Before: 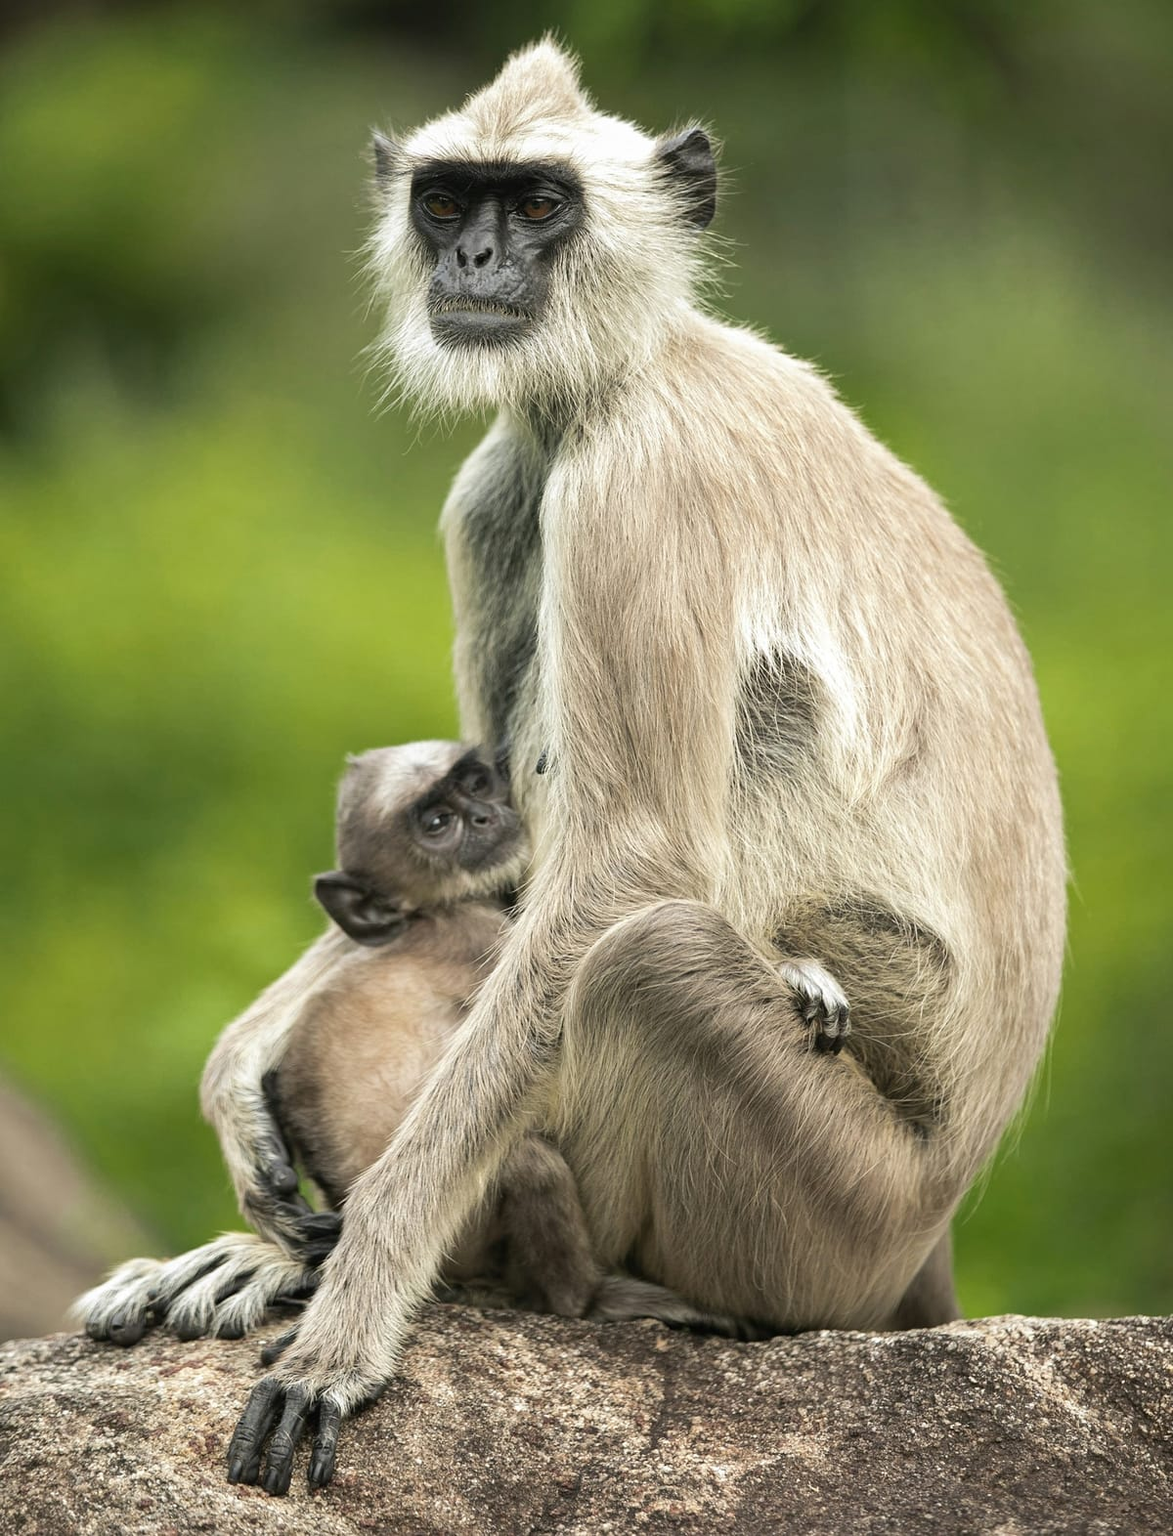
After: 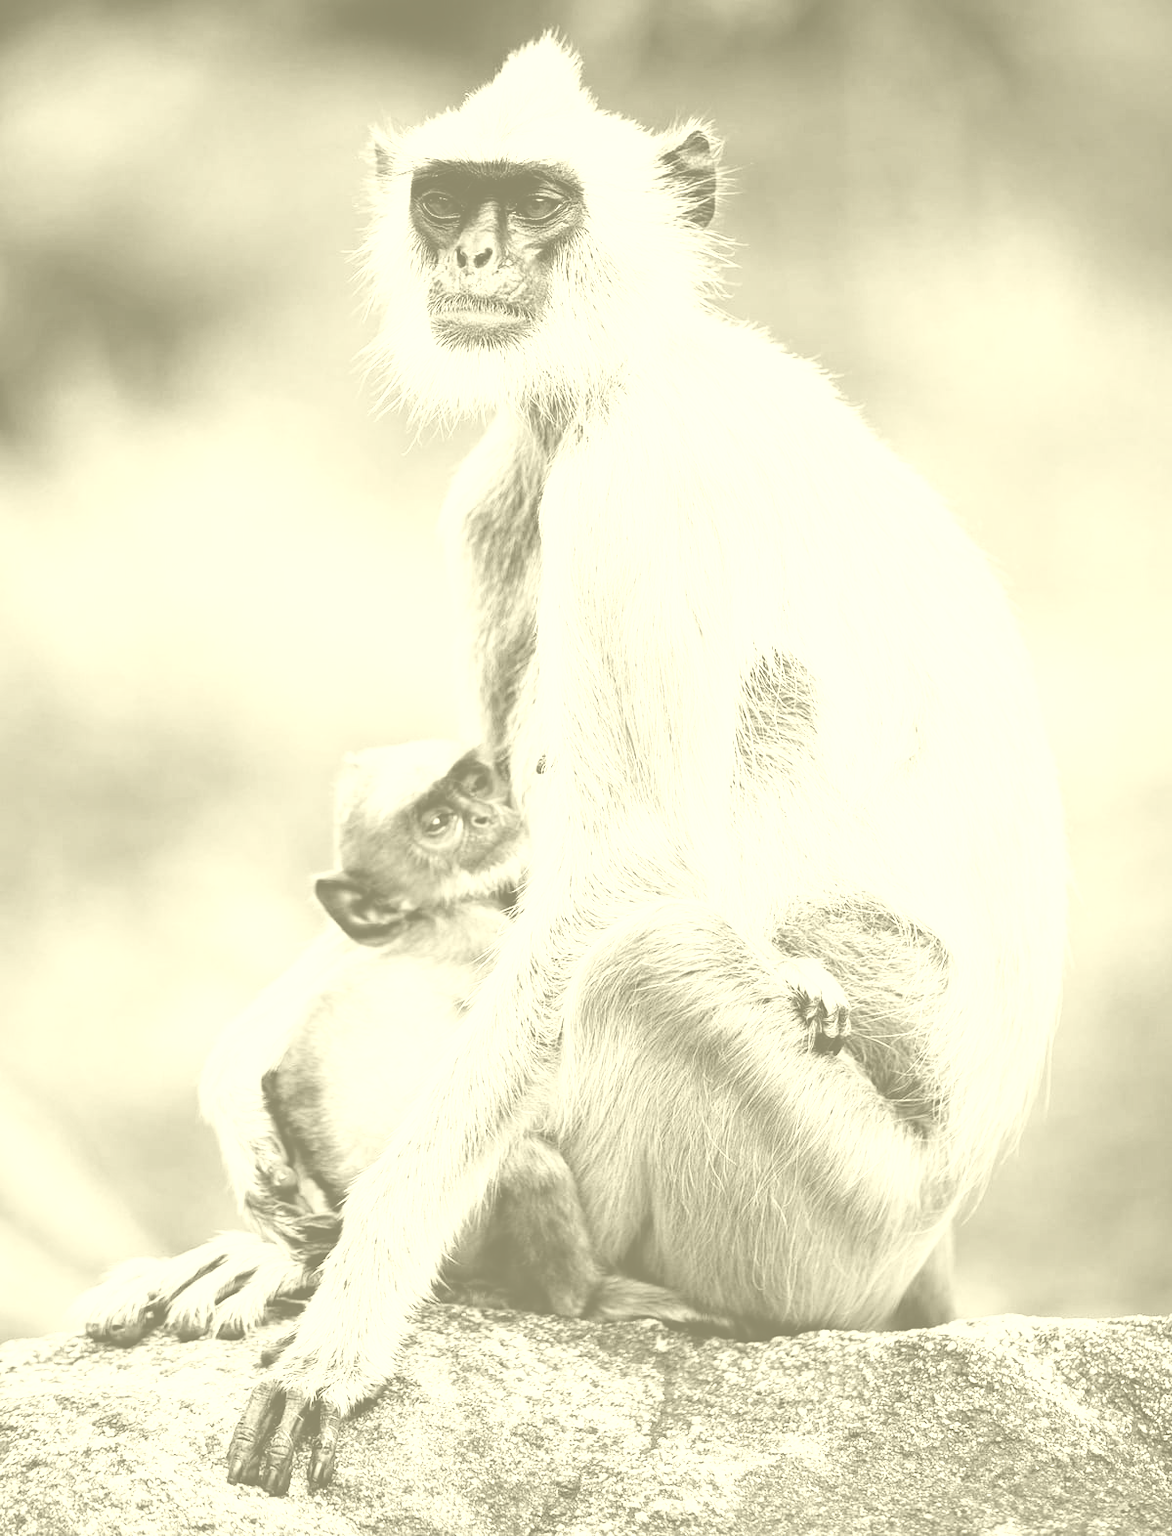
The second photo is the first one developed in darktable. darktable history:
colorize: hue 43.2°, saturation 40%, version 1
rgb curve: curves: ch0 [(0, 0) (0.21, 0.15) (0.24, 0.21) (0.5, 0.75) (0.75, 0.96) (0.89, 0.99) (1, 1)]; ch1 [(0, 0.02) (0.21, 0.13) (0.25, 0.2) (0.5, 0.67) (0.75, 0.9) (0.89, 0.97) (1, 1)]; ch2 [(0, 0.02) (0.21, 0.13) (0.25, 0.2) (0.5, 0.67) (0.75, 0.9) (0.89, 0.97) (1, 1)], compensate middle gray true
contrast brightness saturation: saturation -1
